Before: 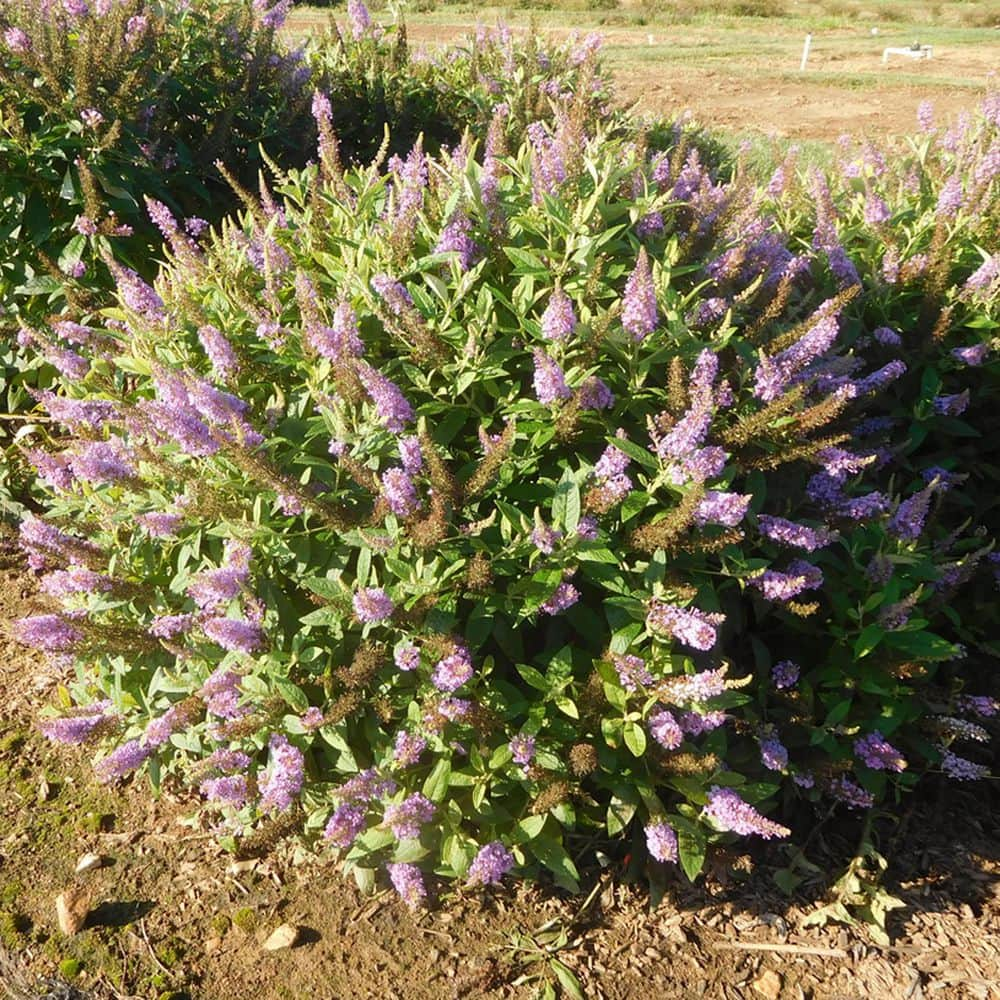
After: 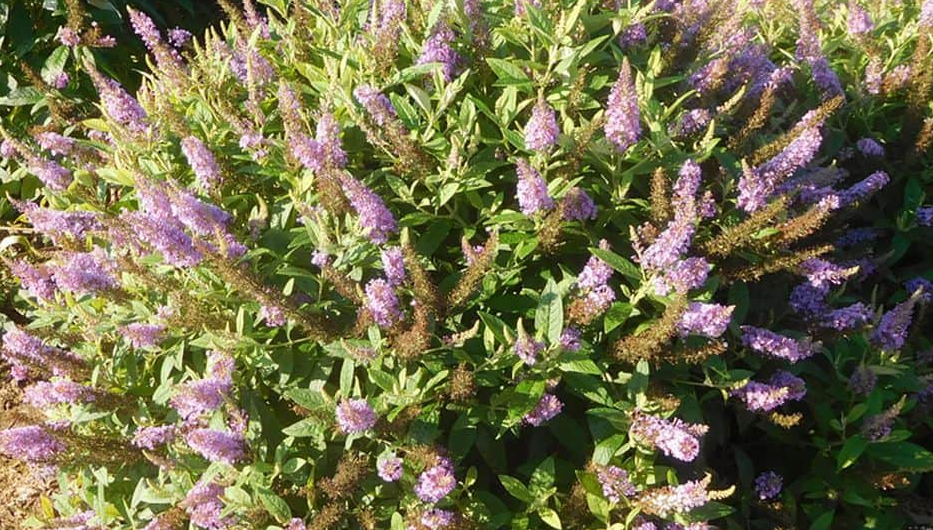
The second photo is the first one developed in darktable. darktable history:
crop: left 1.796%, top 18.984%, right 4.861%, bottom 27.966%
